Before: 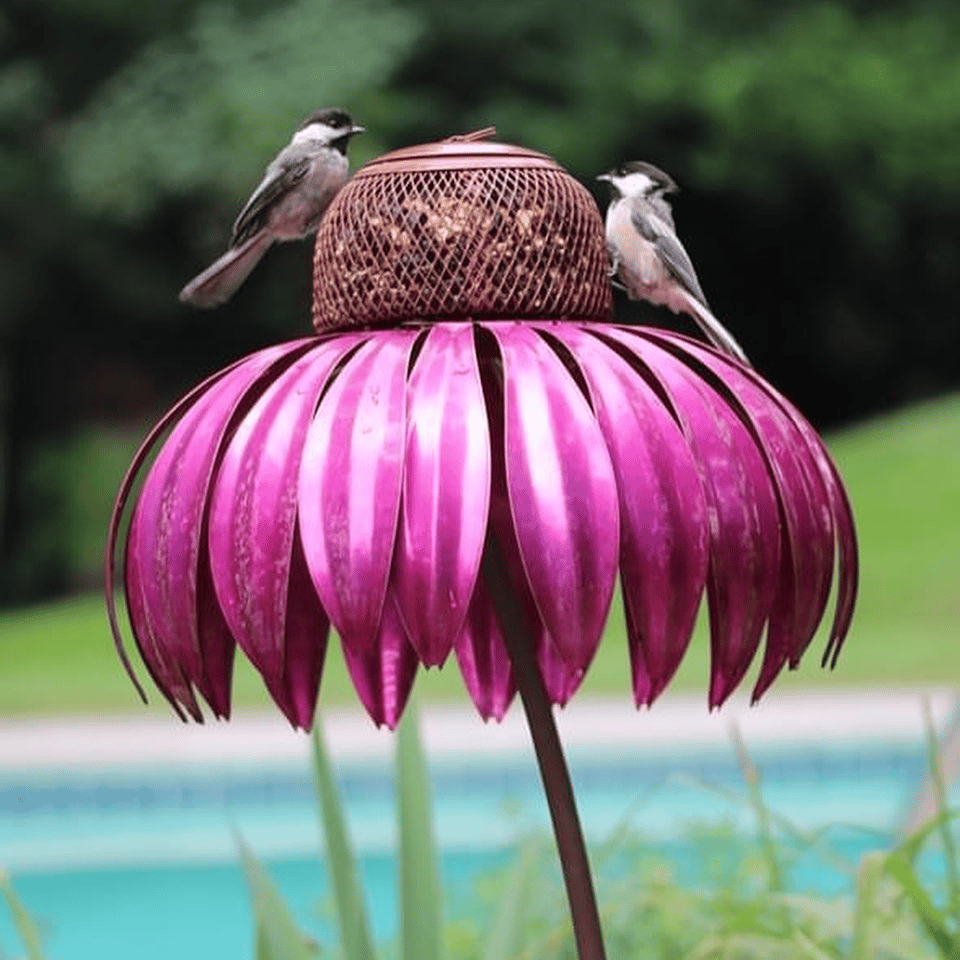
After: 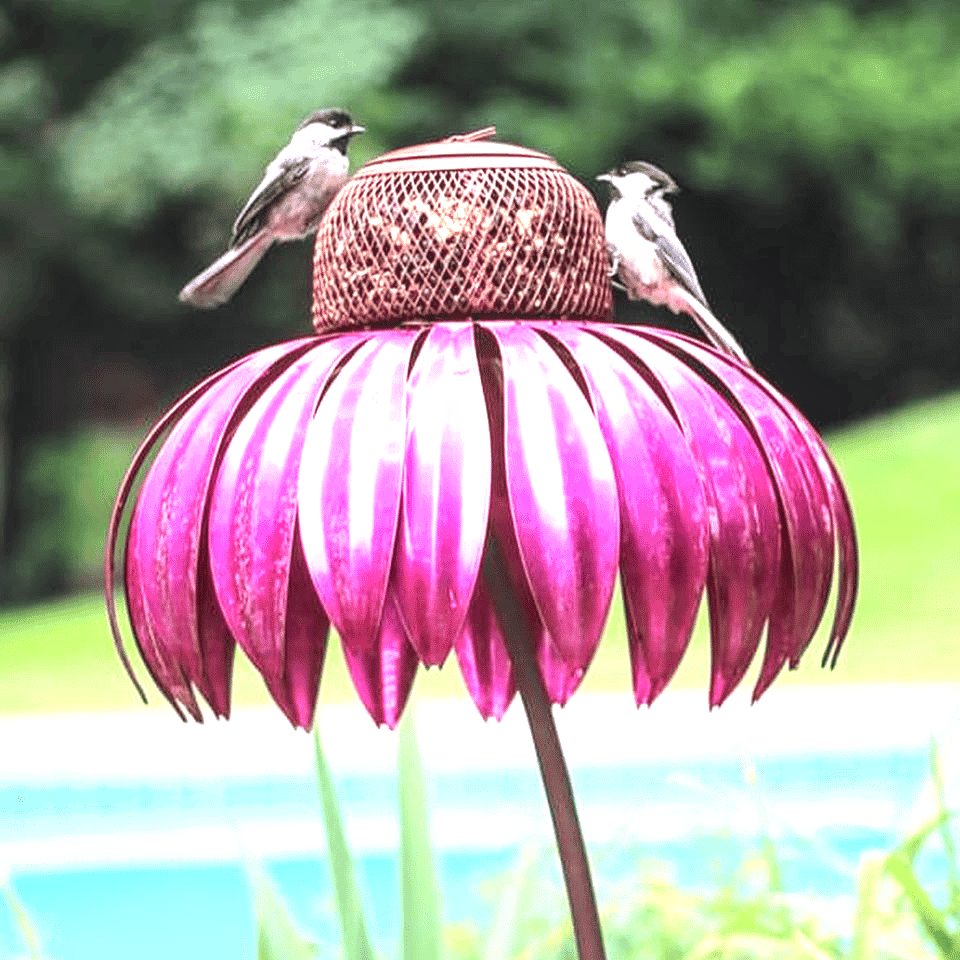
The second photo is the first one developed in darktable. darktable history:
local contrast: on, module defaults
exposure: black level correction 0, exposure 1.5 EV, compensate exposure bias true, compensate highlight preservation false
